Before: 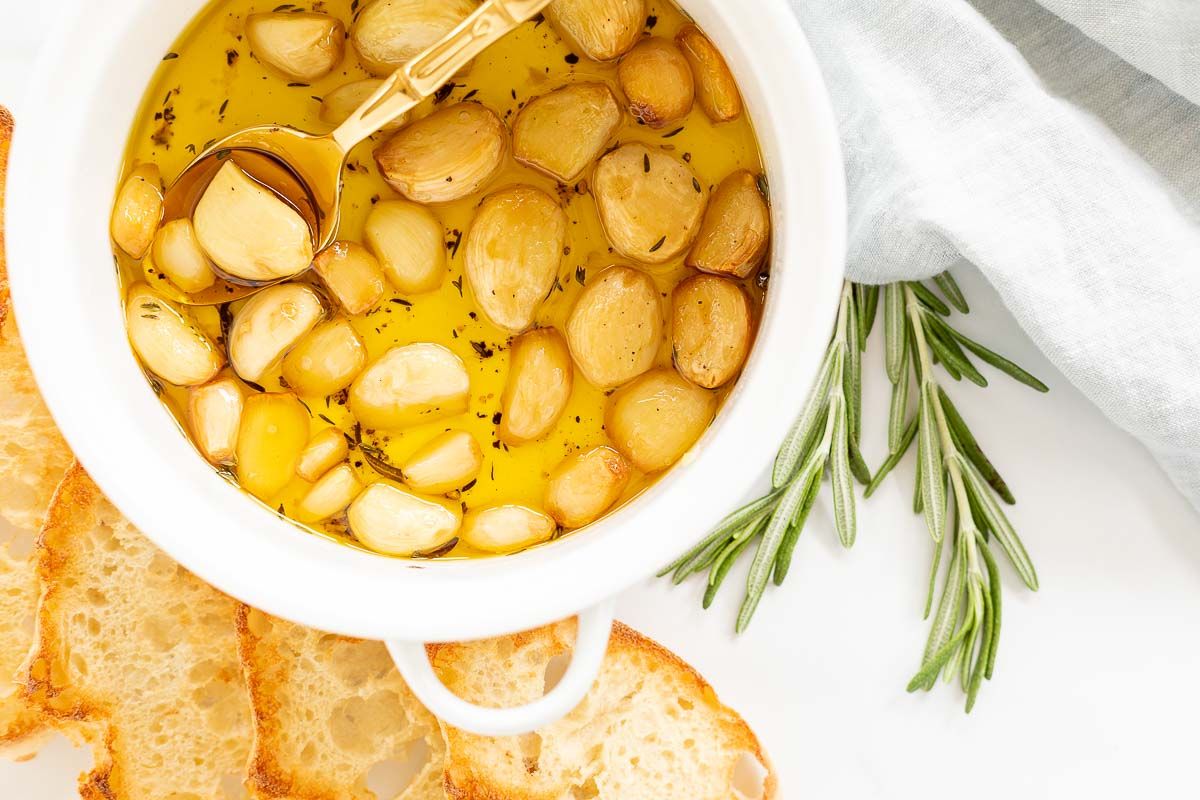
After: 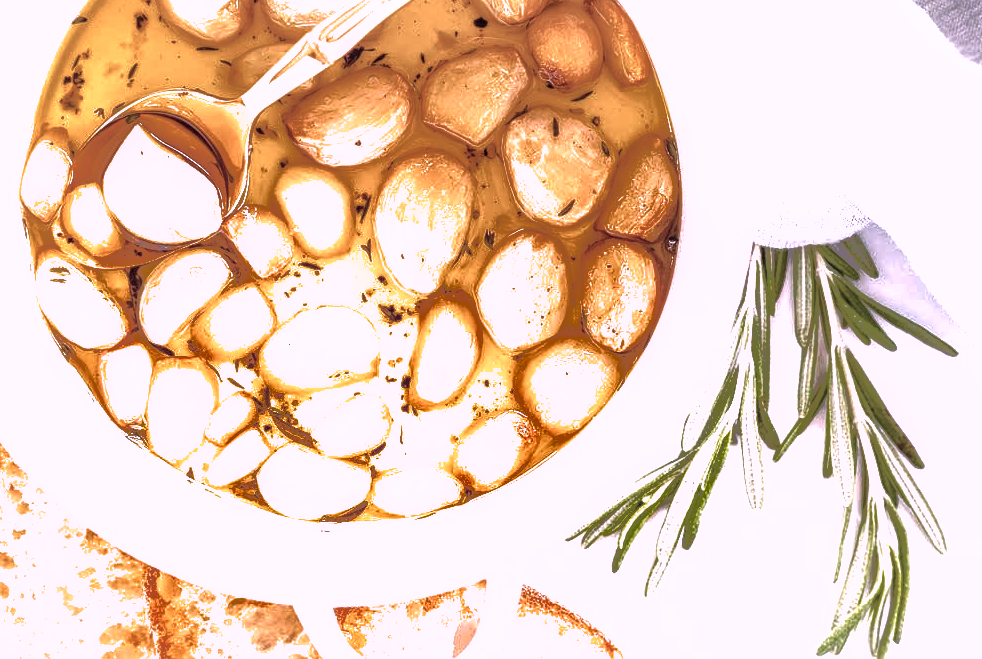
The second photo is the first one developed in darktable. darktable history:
color balance rgb: perceptual saturation grading › global saturation 23.552%, perceptual saturation grading › highlights -23.426%, perceptual saturation grading › mid-tones 24.001%, perceptual saturation grading › shadows 39.109%, perceptual brilliance grading › highlights 11.617%
exposure: exposure 0.604 EV, compensate highlight preservation false
crop and rotate: left 7.601%, top 4.576%, right 10.527%, bottom 13.009%
shadows and highlights: shadows 40.14, highlights -59.88
contrast brightness saturation: contrast -0.048, saturation -0.394
local contrast: on, module defaults
color correction: highlights a* 15.19, highlights b* -25.06
